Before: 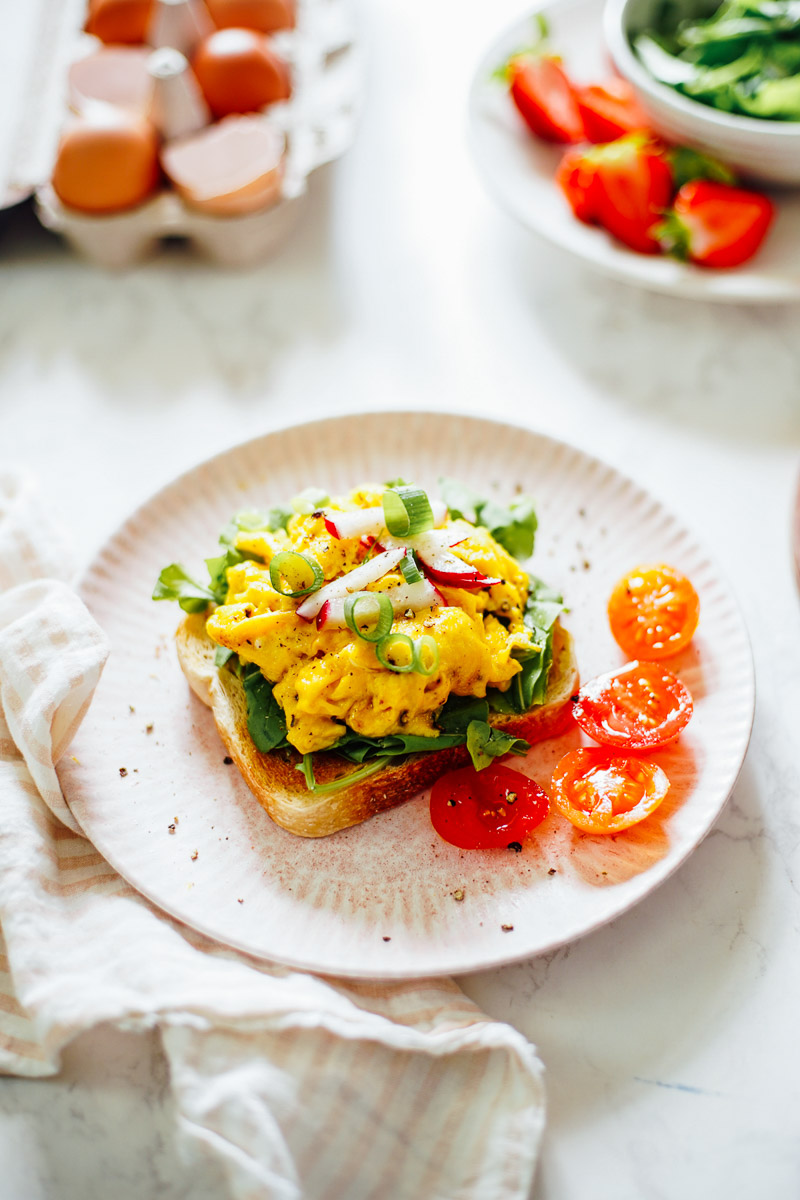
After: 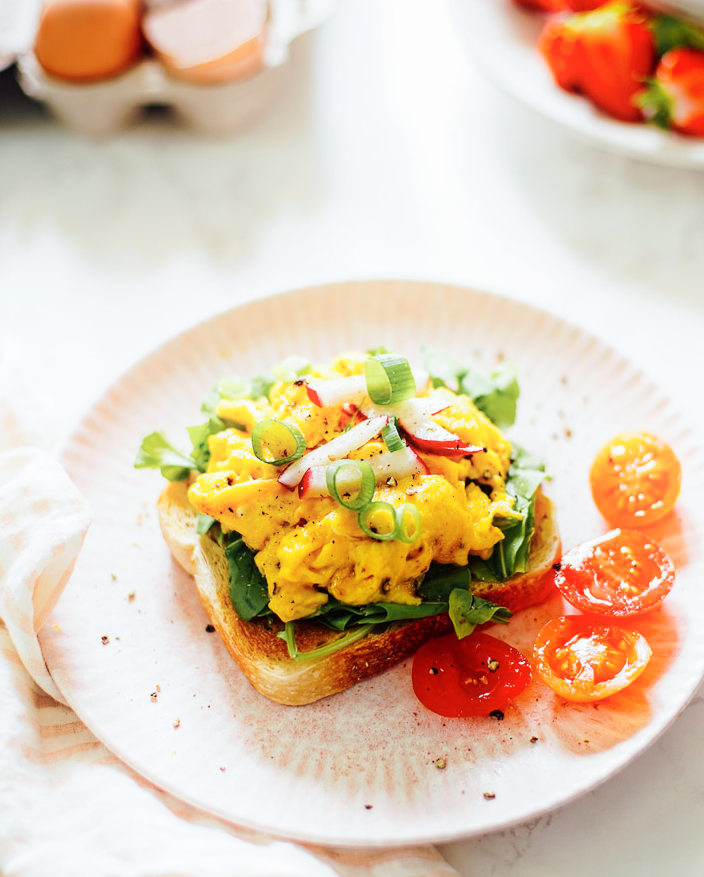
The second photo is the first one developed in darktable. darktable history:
shadows and highlights: shadows -24.28, highlights 49.44, soften with gaussian
crop and rotate: left 2.361%, top 11.08%, right 9.556%, bottom 15.771%
